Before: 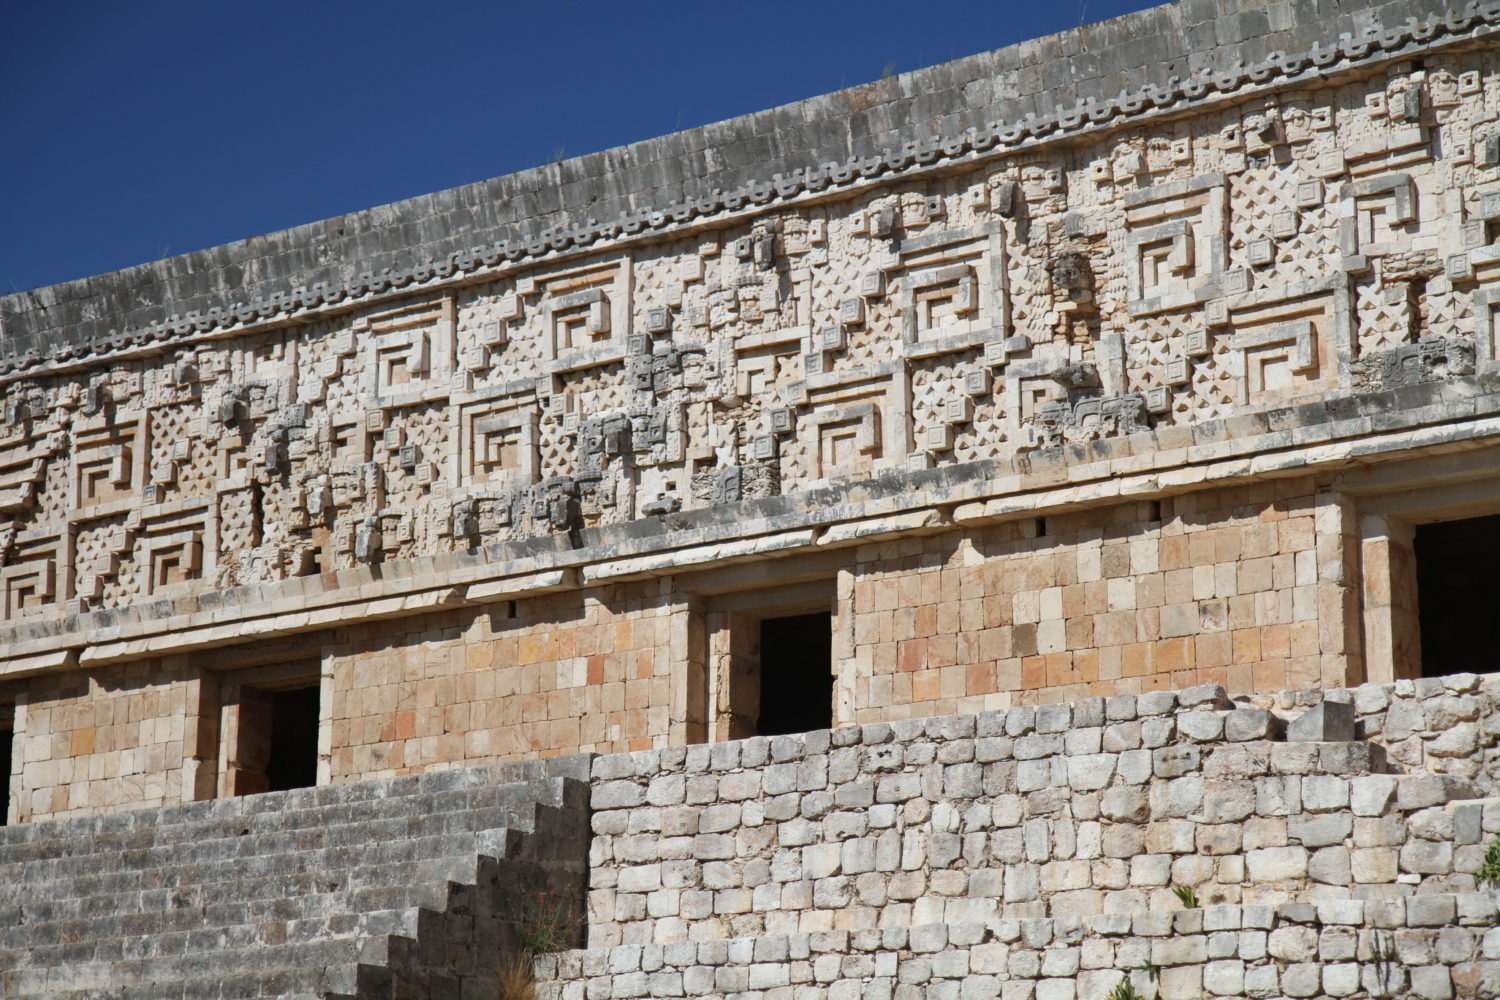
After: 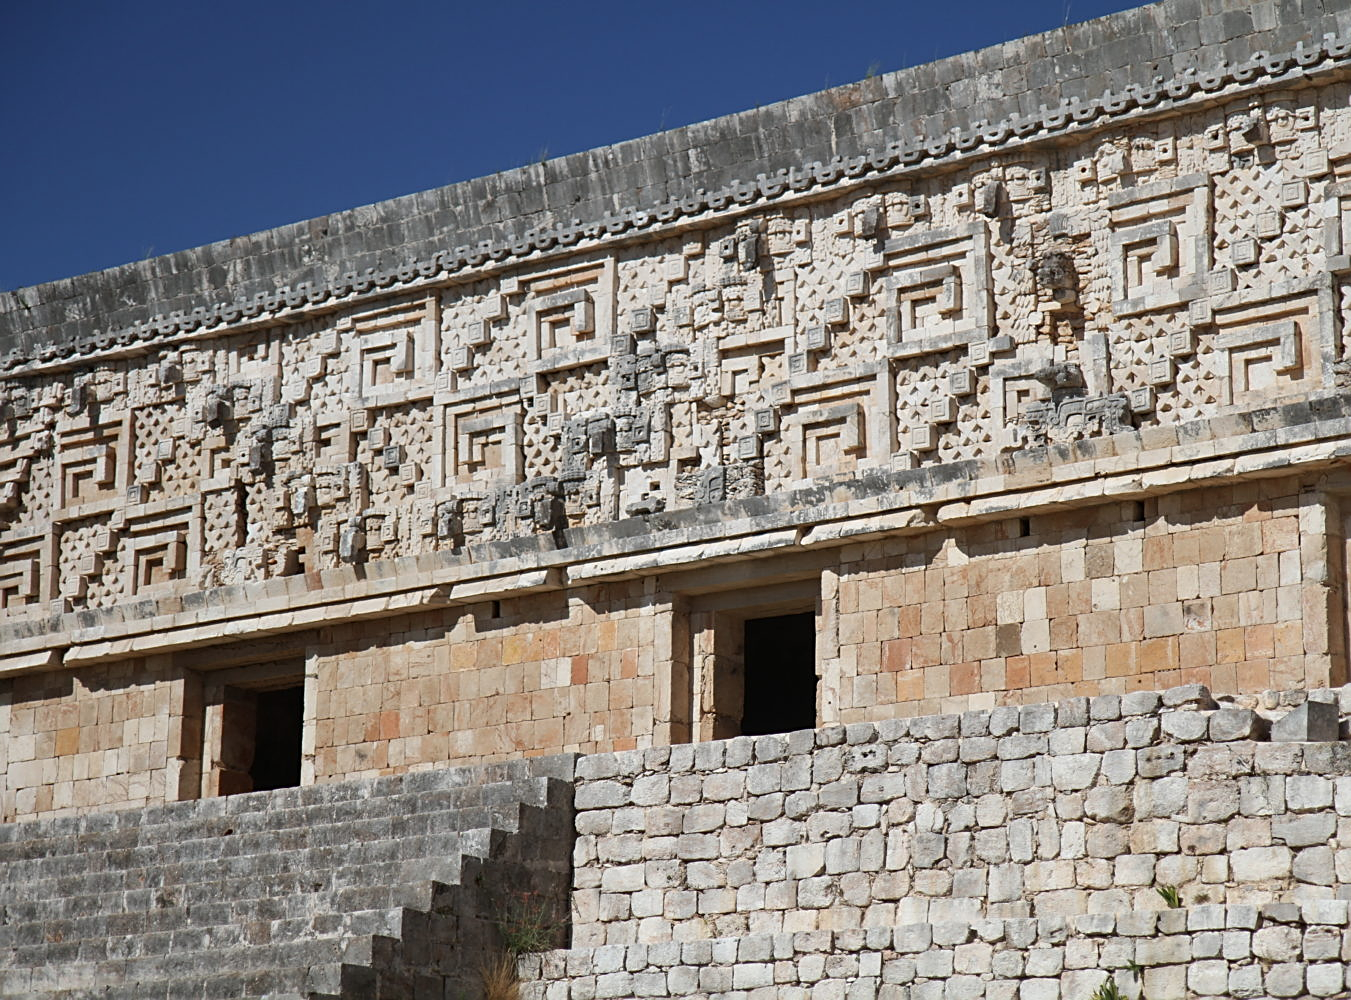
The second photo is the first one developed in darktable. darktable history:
crop and rotate: left 1.088%, right 8.807%
contrast brightness saturation: saturation -0.05
sharpen: on, module defaults
